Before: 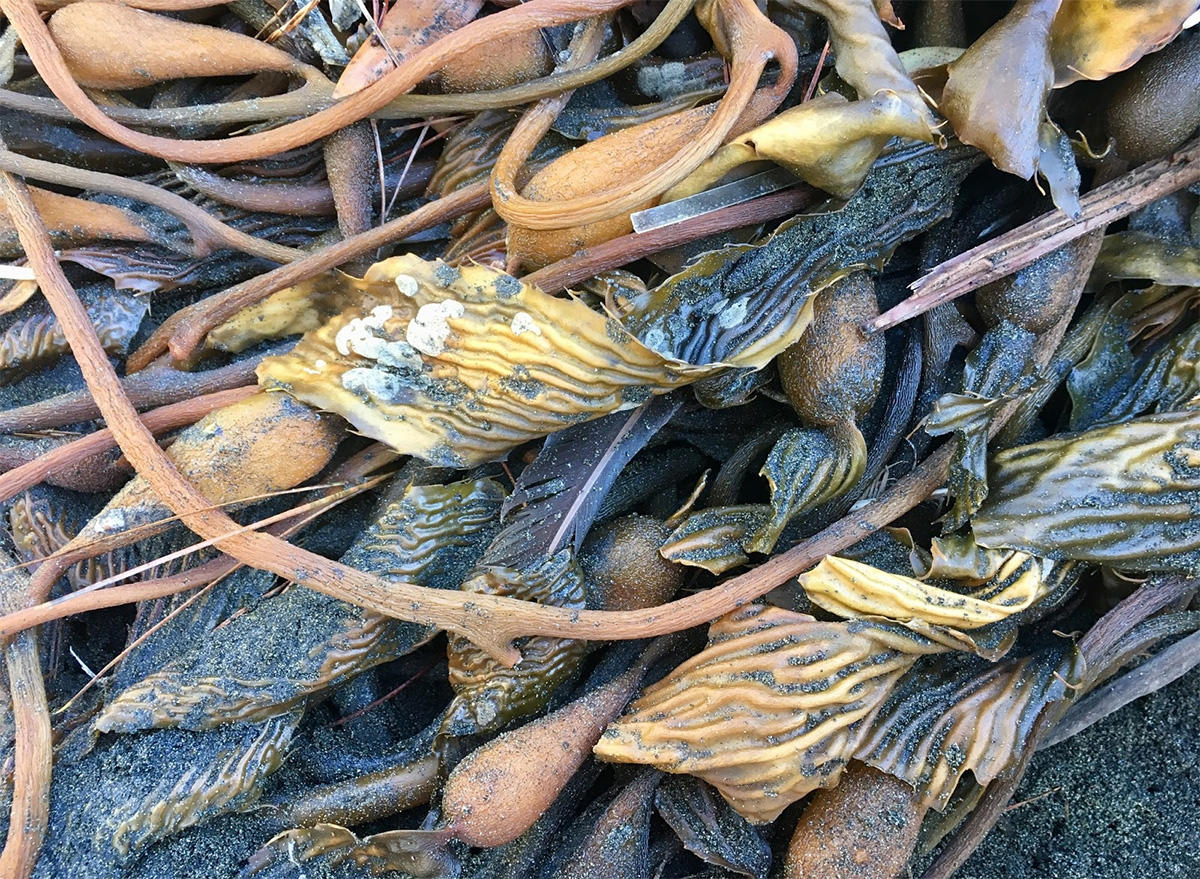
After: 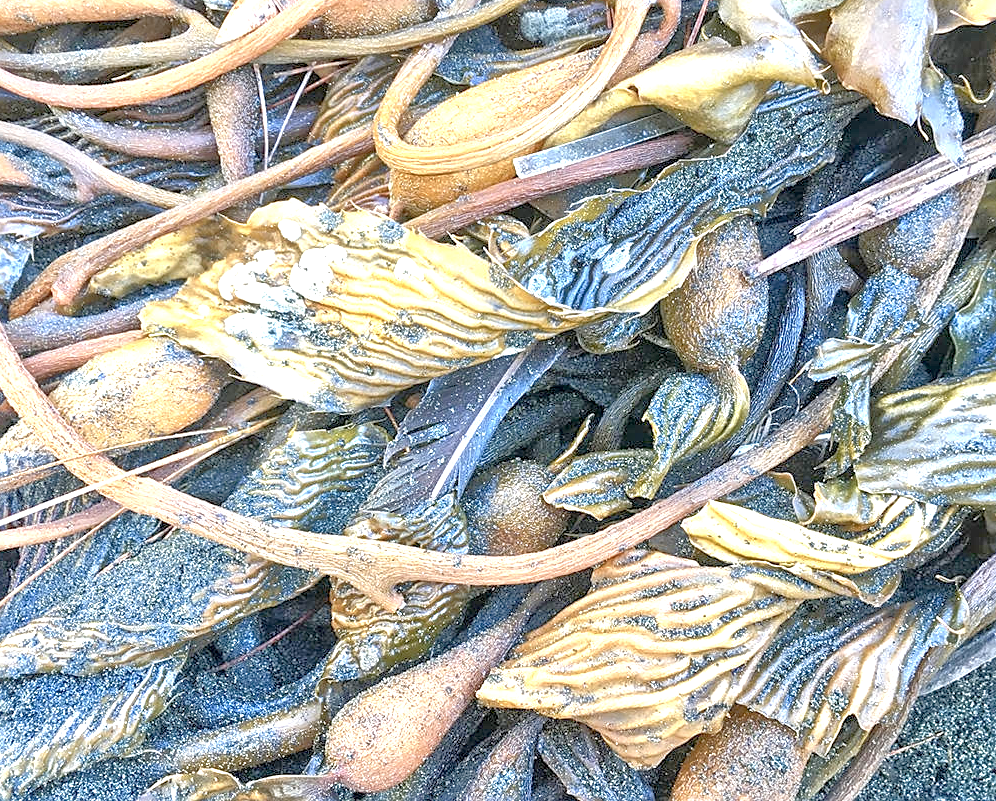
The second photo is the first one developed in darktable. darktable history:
tone equalizer: -8 EV 1.98 EV, -7 EV 2 EV, -6 EV 1.98 EV, -5 EV 1.97 EV, -4 EV 1.99 EV, -3 EV 1.49 EV, -2 EV 0.989 EV, -1 EV 0.505 EV
exposure: black level correction 0.001, exposure 0.961 EV, compensate highlight preservation false
sharpen: on, module defaults
local contrast: on, module defaults
crop: left 9.804%, top 6.311%, right 7.152%, bottom 2.487%
